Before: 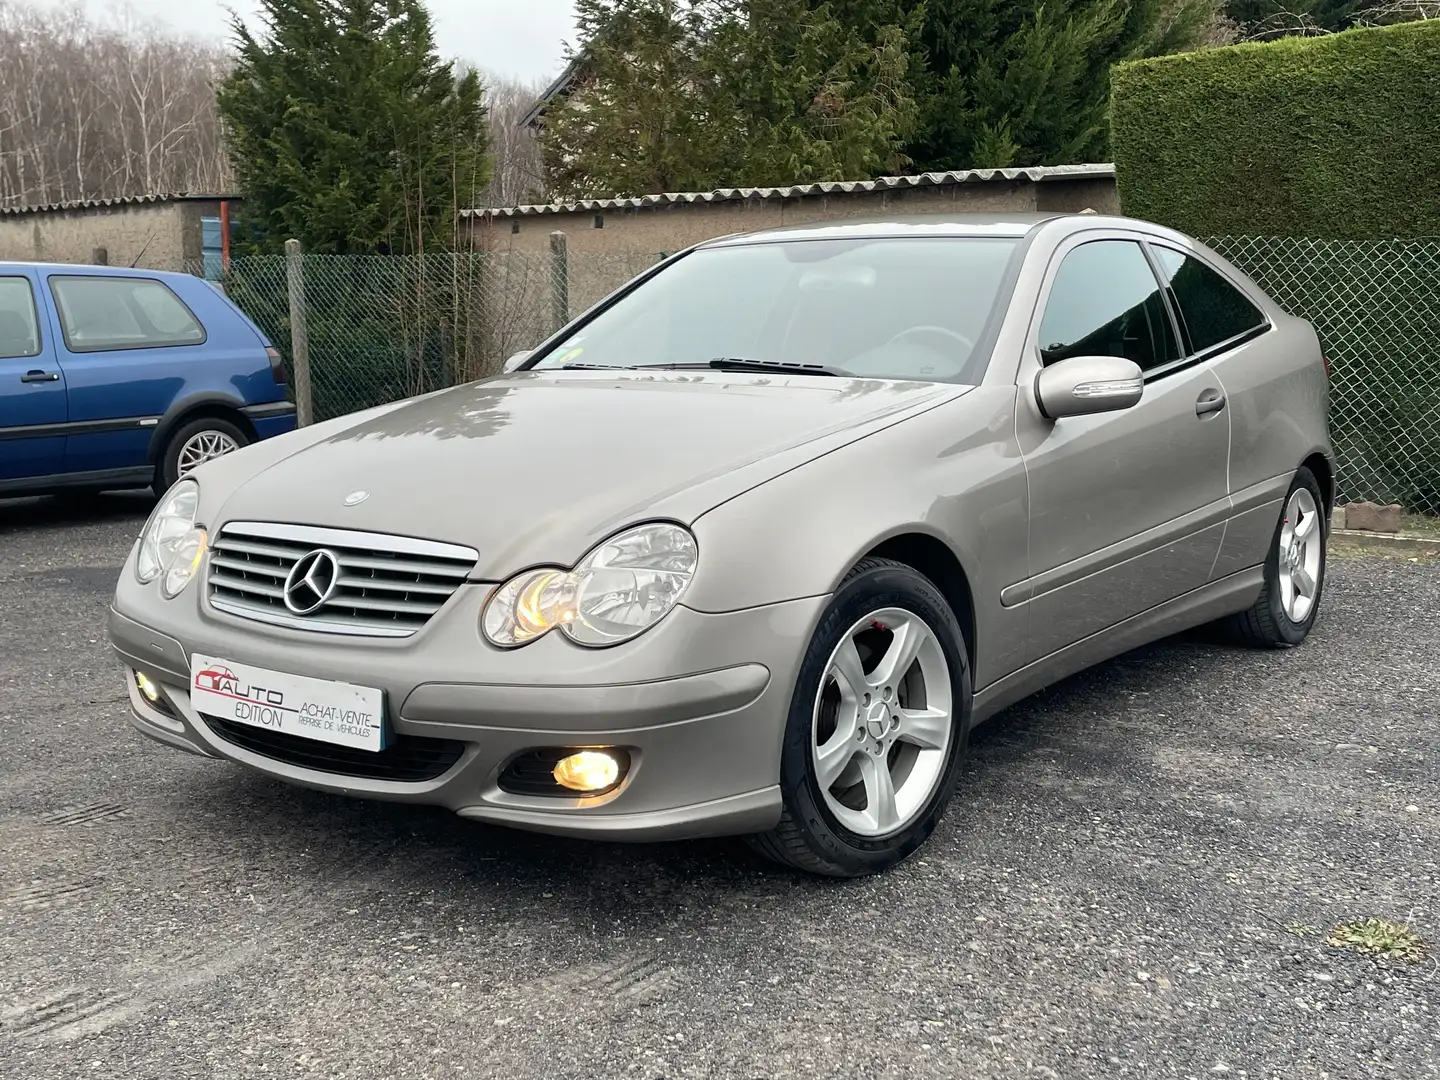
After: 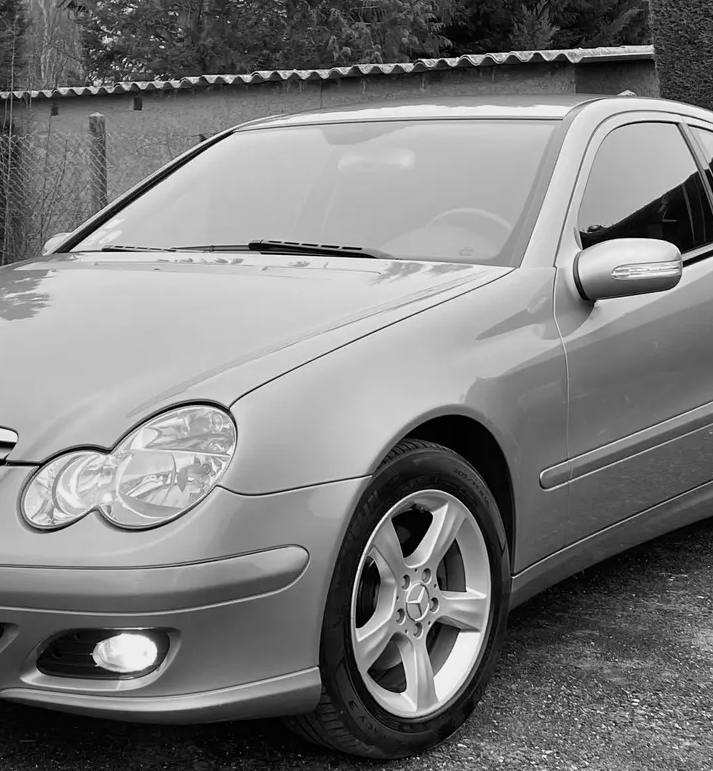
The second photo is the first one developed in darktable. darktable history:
monochrome: on, module defaults
color correction: highlights a* 17.88, highlights b* 18.79
exposure: exposure -0.177 EV, compensate highlight preservation false
crop: left 32.075%, top 10.976%, right 18.355%, bottom 17.596%
